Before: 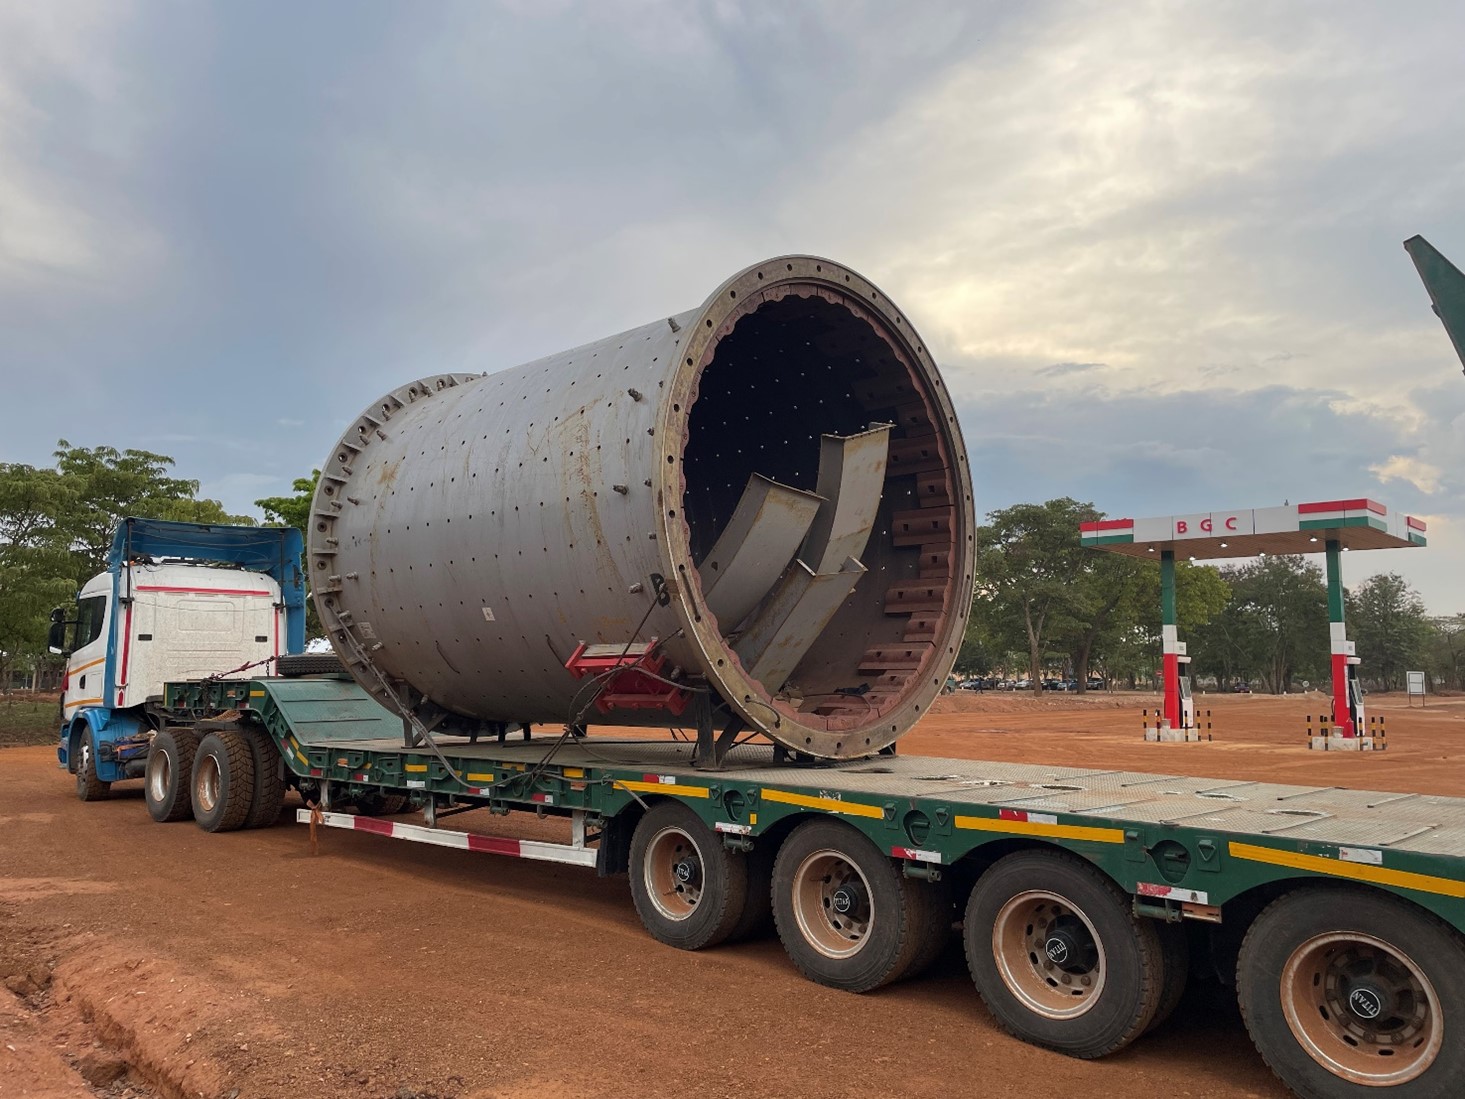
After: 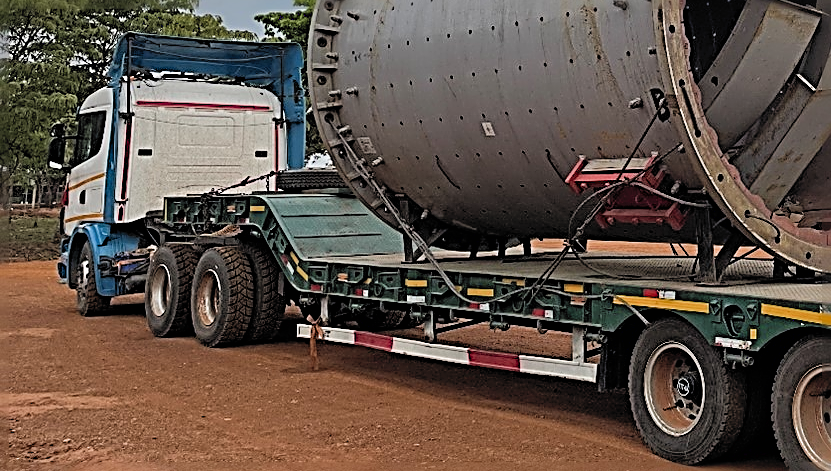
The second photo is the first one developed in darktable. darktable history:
sharpen: radius 3.206, amount 1.738
filmic rgb: black relative exposure -7.65 EV, white relative exposure 3.99 EV, hardness 4.01, contrast 1.099, highlights saturation mix -30.17%, color science v6 (2022)
crop: top 44.174%, right 43.218%, bottom 12.892%
exposure: compensate highlight preservation false
shadows and highlights: on, module defaults
